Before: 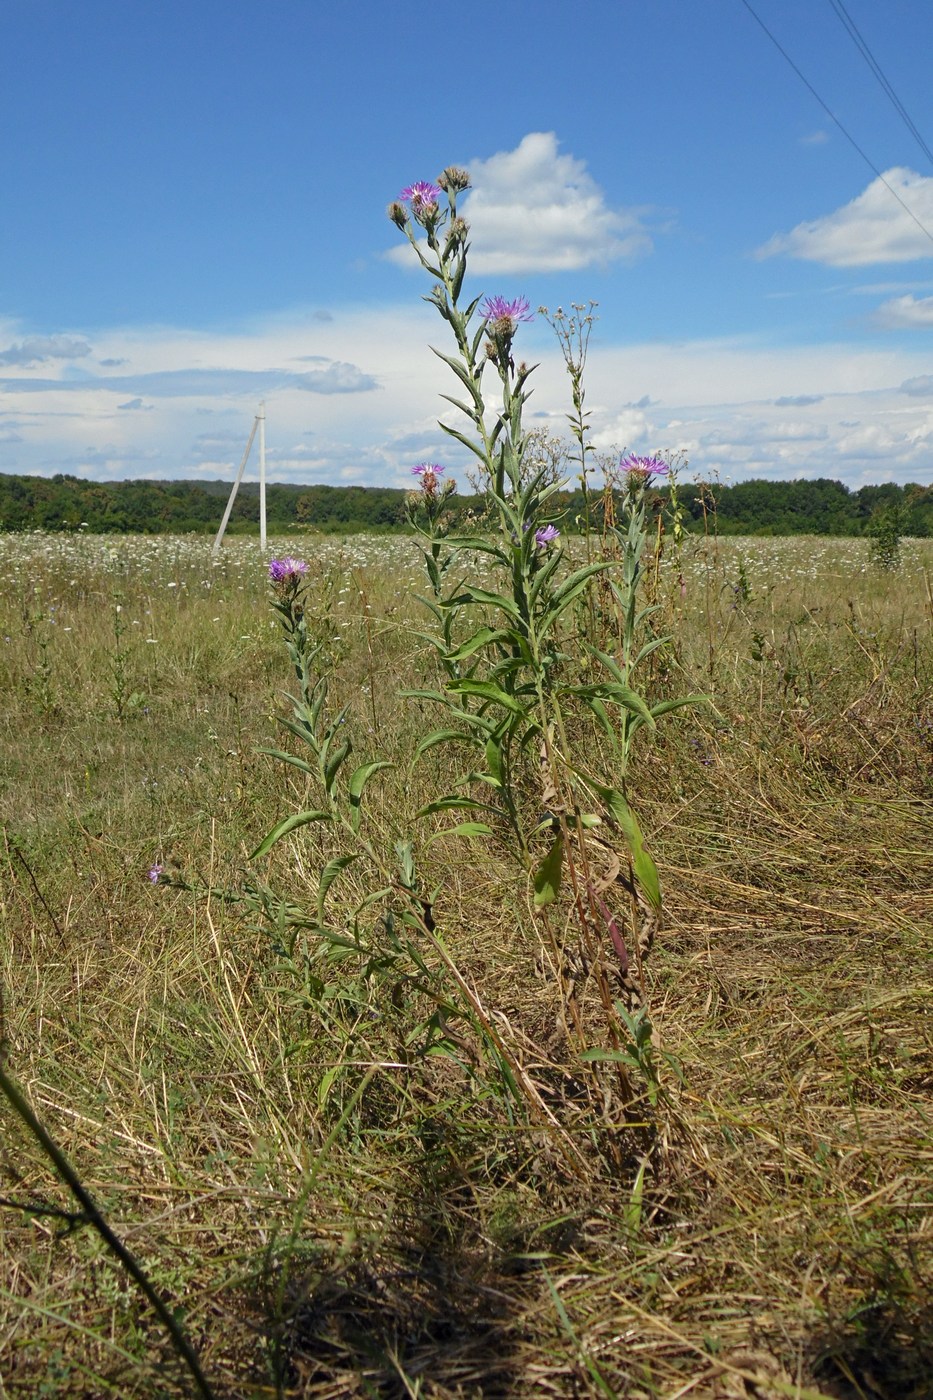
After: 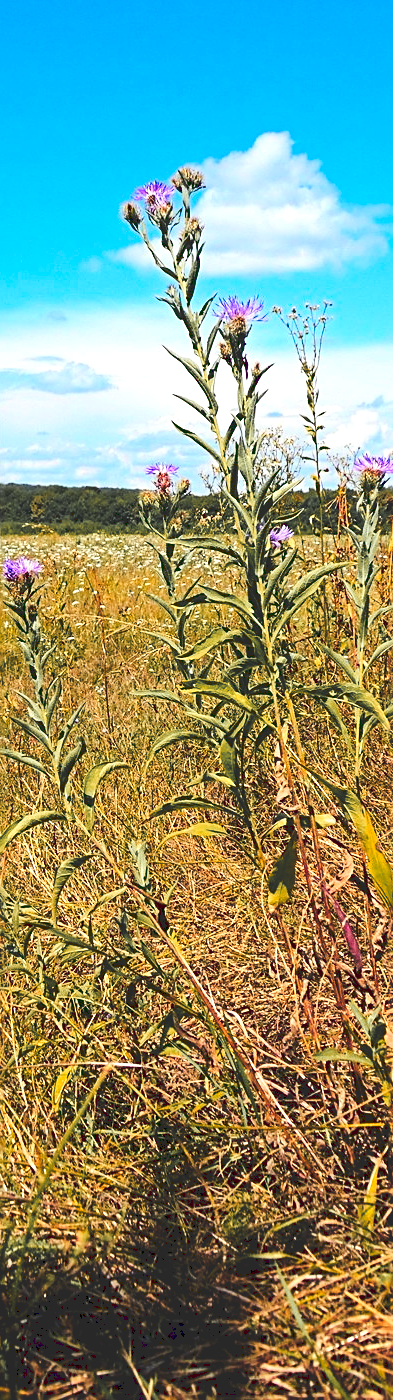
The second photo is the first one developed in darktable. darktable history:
haze removal: compatibility mode true, adaptive false
tone curve: curves: ch0 [(0, 0) (0.003, 0.161) (0.011, 0.161) (0.025, 0.161) (0.044, 0.161) (0.069, 0.161) (0.1, 0.161) (0.136, 0.163) (0.177, 0.179) (0.224, 0.207) (0.277, 0.243) (0.335, 0.292) (0.399, 0.361) (0.468, 0.452) (0.543, 0.547) (0.623, 0.638) (0.709, 0.731) (0.801, 0.826) (0.898, 0.911) (1, 1)], preserve colors none
tone equalizer: -8 EV -0.75 EV, -7 EV -0.7 EV, -6 EV -0.6 EV, -5 EV -0.4 EV, -3 EV 0.4 EV, -2 EV 0.6 EV, -1 EV 0.7 EV, +0 EV 0.75 EV, edges refinement/feathering 500, mask exposure compensation -1.57 EV, preserve details no
crop: left 28.583%, right 29.231%
contrast brightness saturation: contrast 0.07, brightness 0.18, saturation 0.4
sharpen: on, module defaults
color zones: curves: ch1 [(0.263, 0.53) (0.376, 0.287) (0.487, 0.512) (0.748, 0.547) (1, 0.513)]; ch2 [(0.262, 0.45) (0.751, 0.477)], mix 31.98%
